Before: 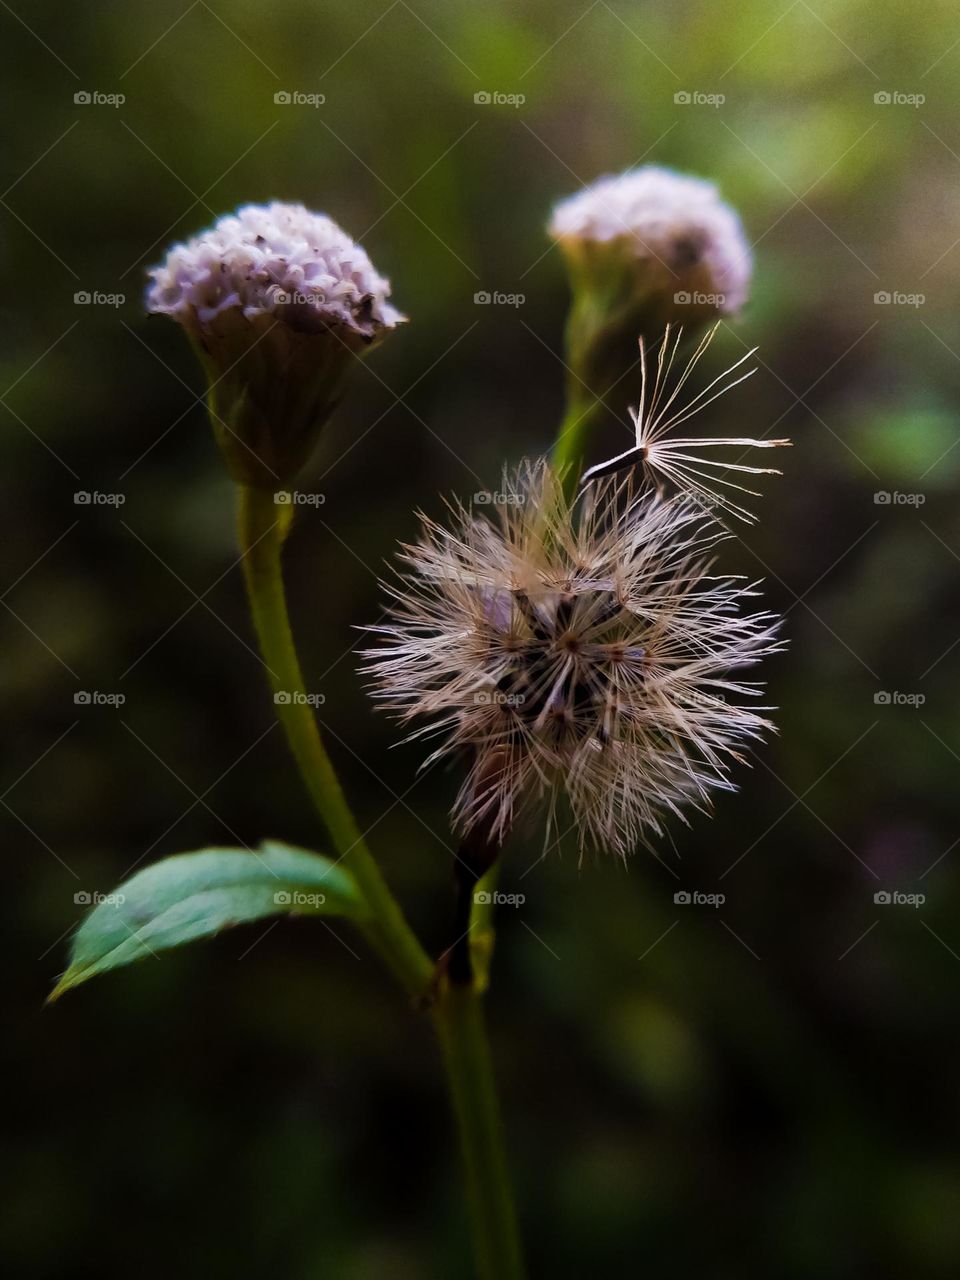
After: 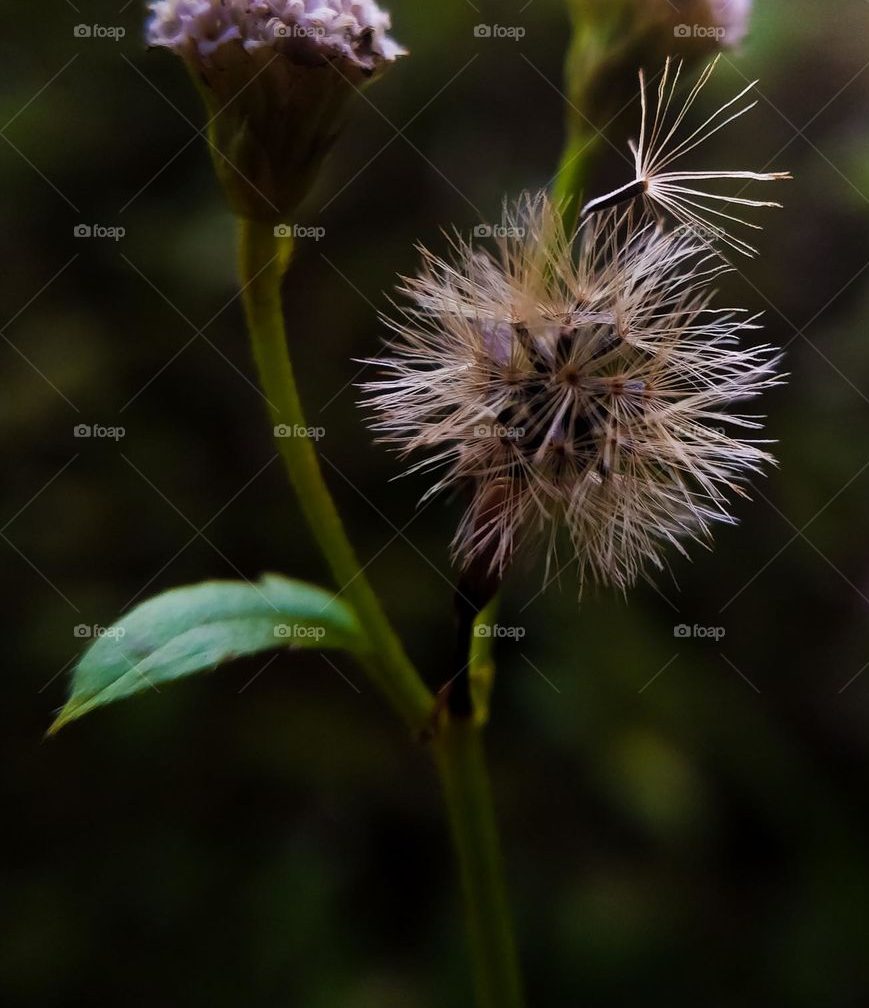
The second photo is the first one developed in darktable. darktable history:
crop: top 20.906%, right 9.471%, bottom 0.308%
